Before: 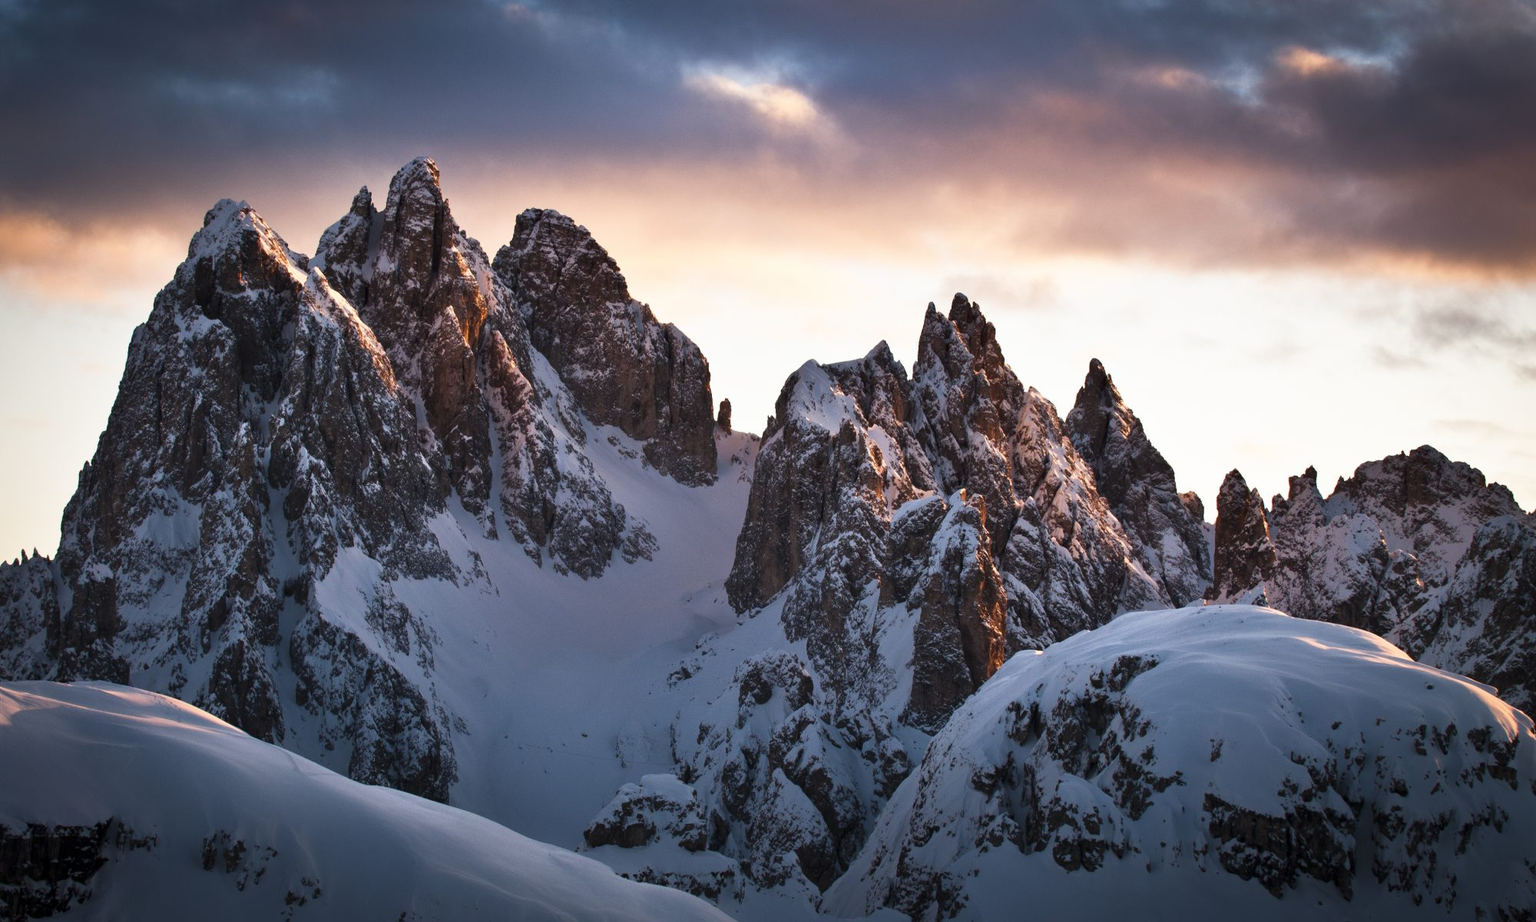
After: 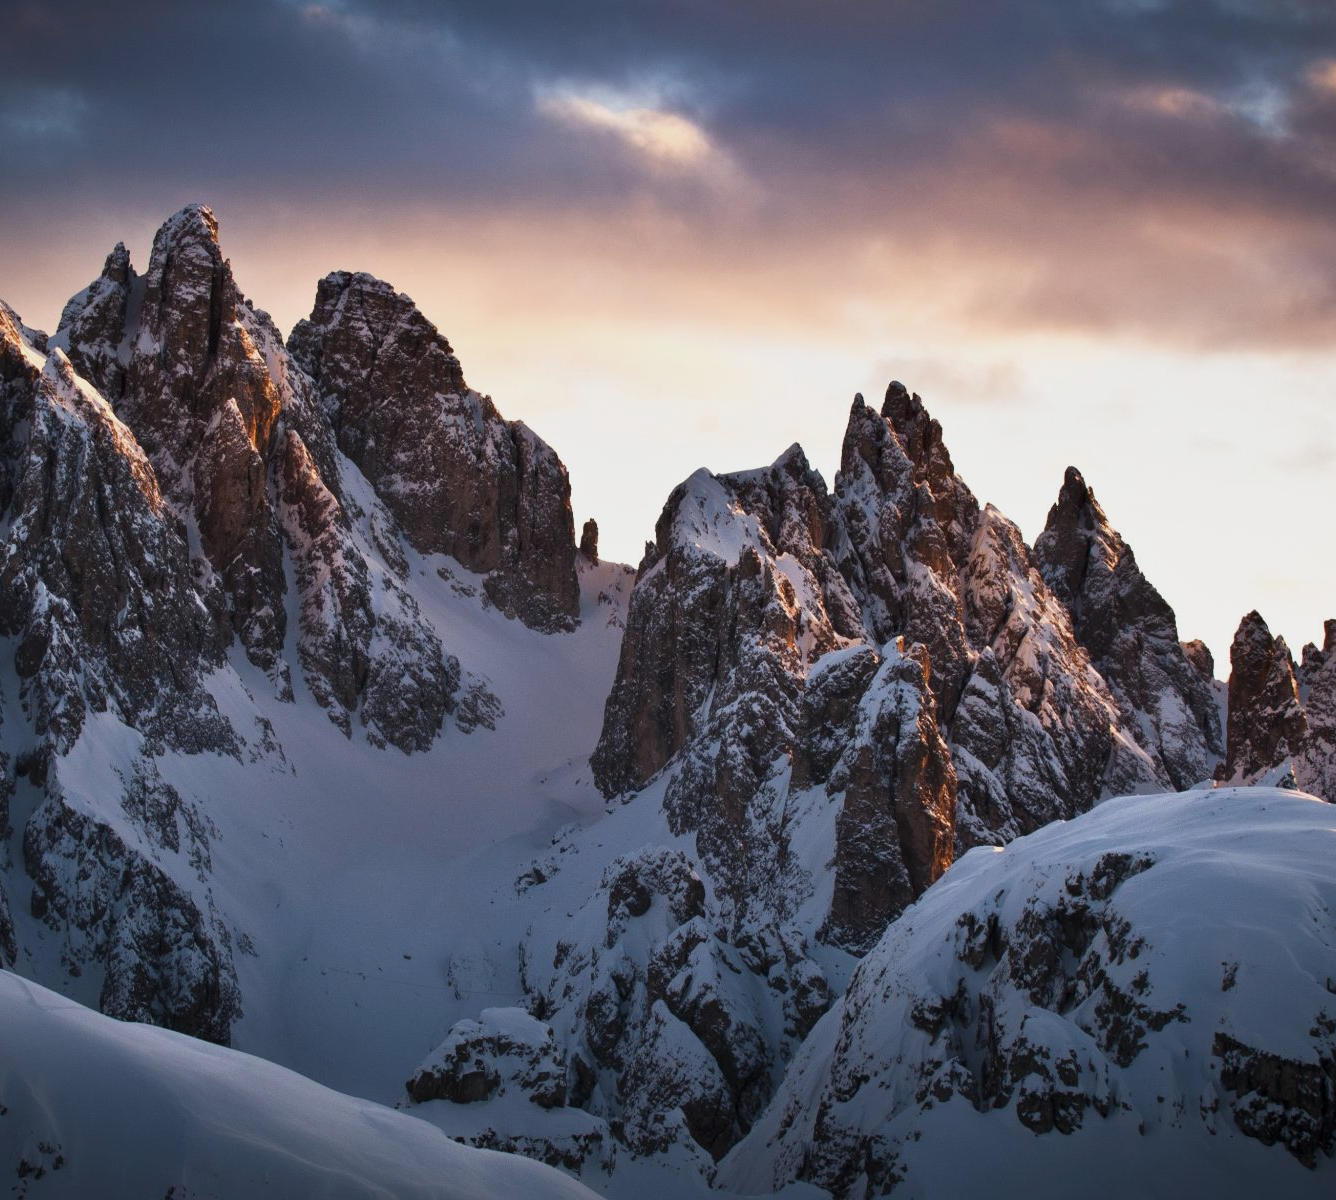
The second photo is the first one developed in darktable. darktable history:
exposure: exposure -0.21 EV, compensate highlight preservation false
crop and rotate: left 17.732%, right 15.423%
